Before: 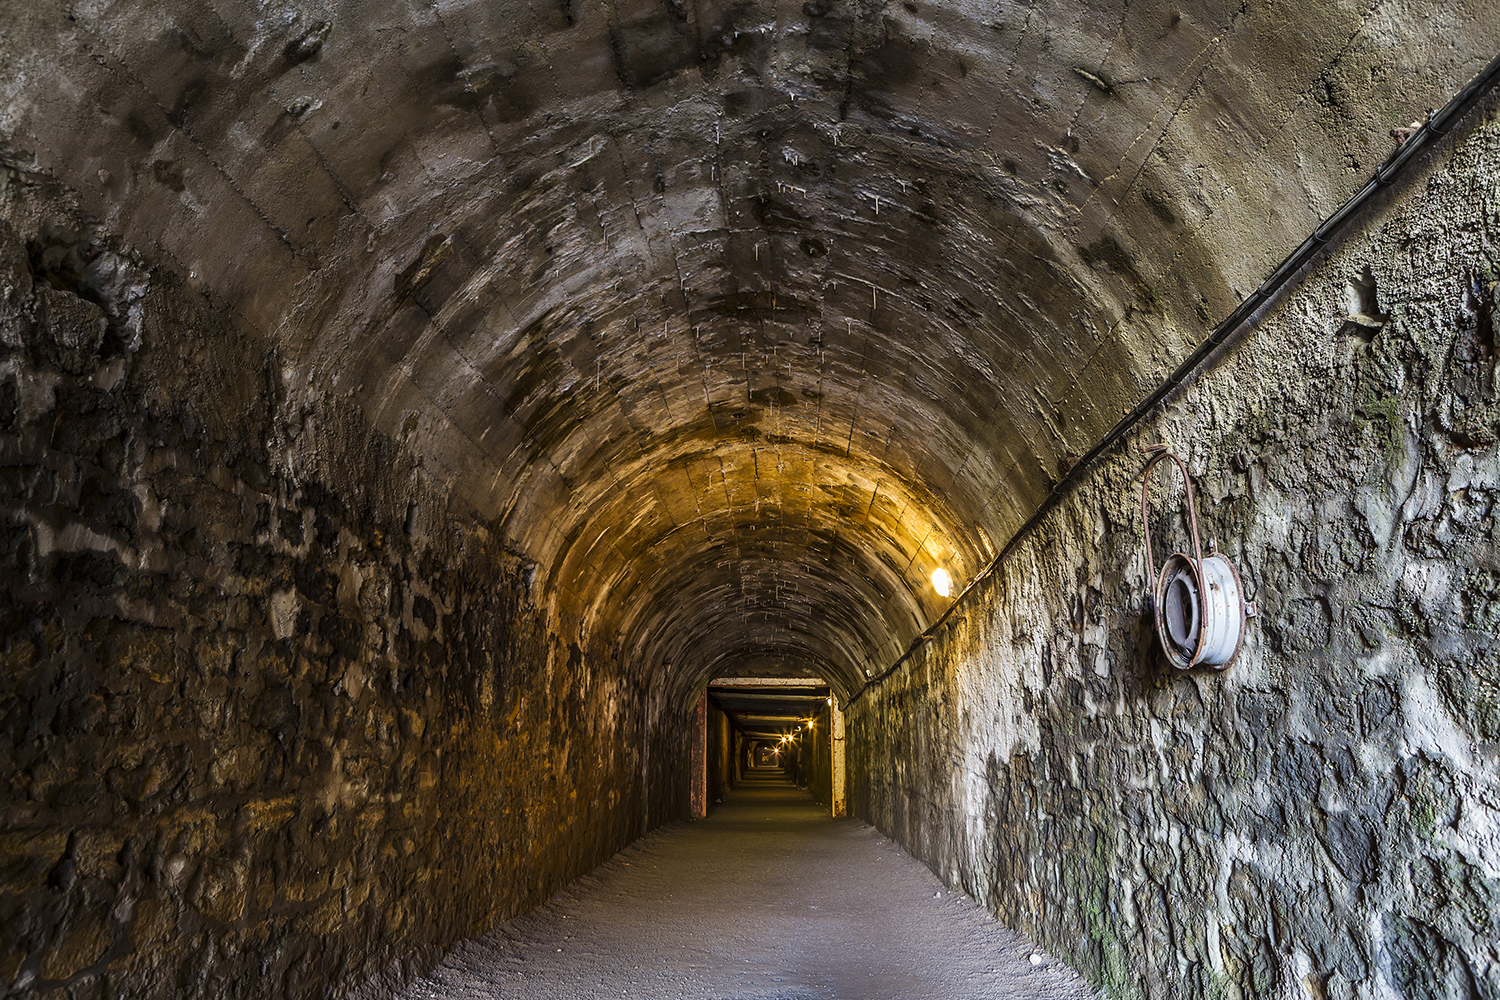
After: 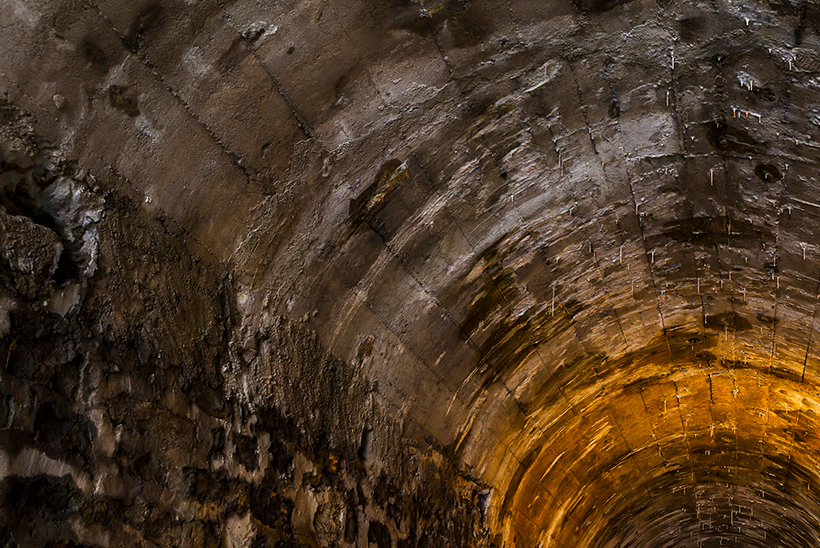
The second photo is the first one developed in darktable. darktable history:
exposure: exposure 0.217 EV, compensate highlight preservation false
vibrance: vibrance 100%
tone equalizer: -8 EV 0.06 EV, smoothing diameter 25%, edges refinement/feathering 10, preserve details guided filter
crop and rotate: left 3.047%, top 7.509%, right 42.236%, bottom 37.598%
